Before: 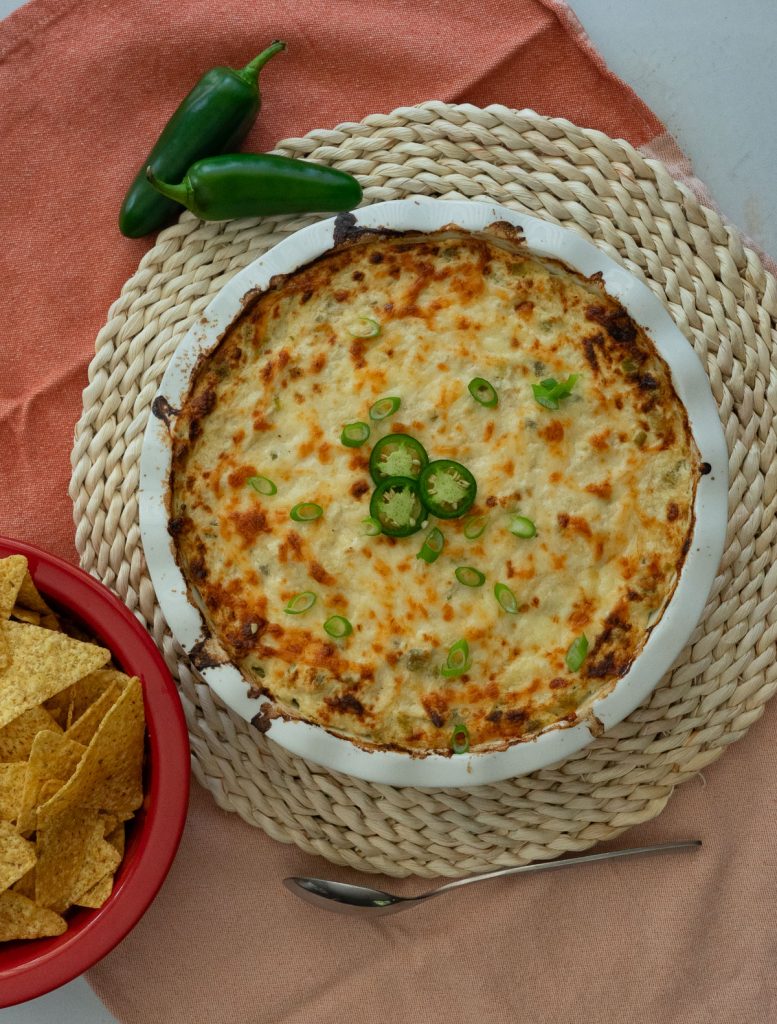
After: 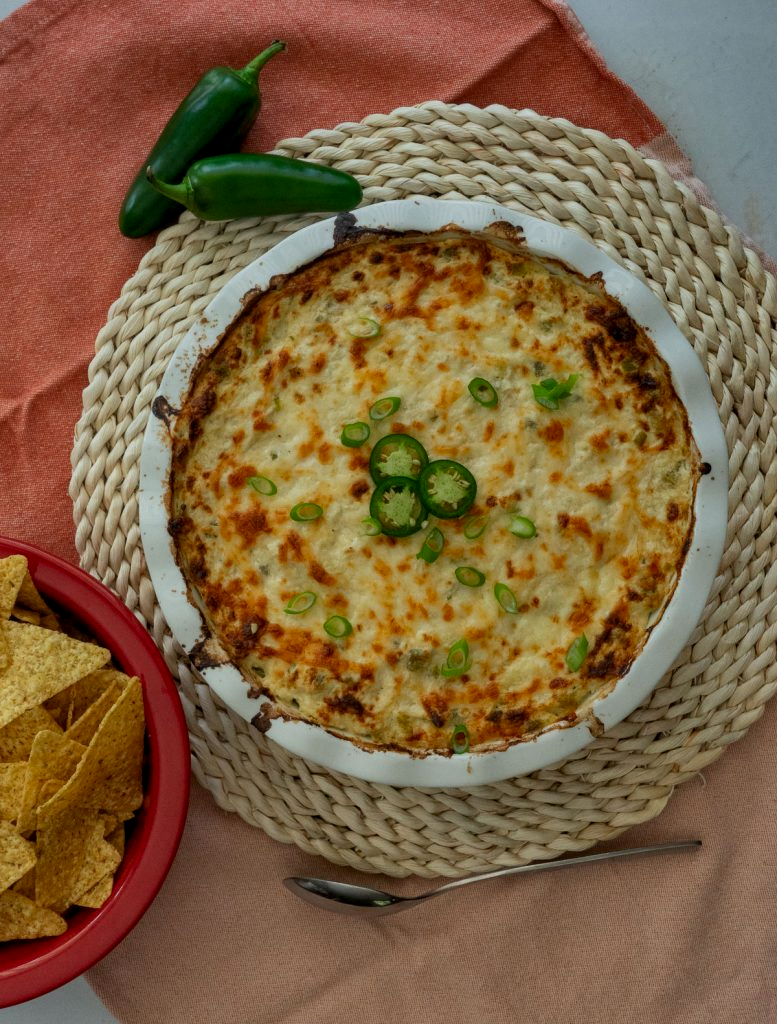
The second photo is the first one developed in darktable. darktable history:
shadows and highlights: shadows 80.73, white point adjustment -9.07, highlights -61.46, soften with gaussian
local contrast: on, module defaults
